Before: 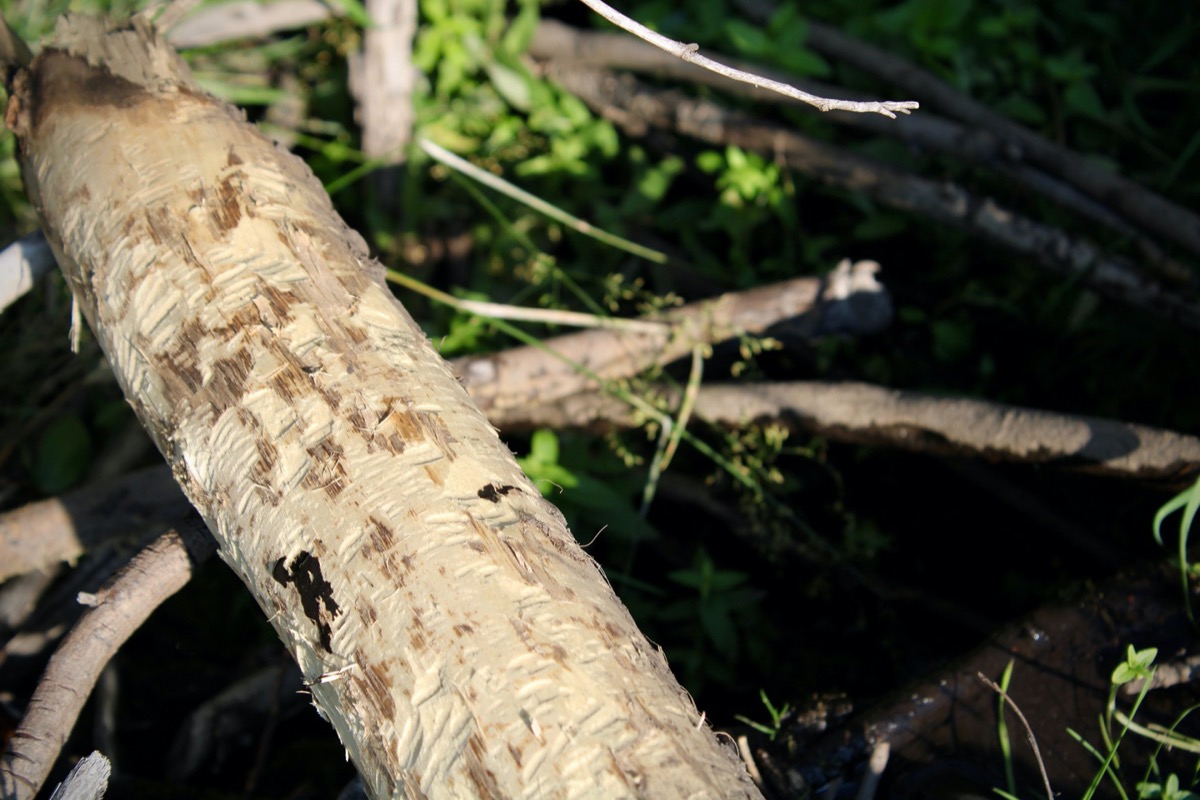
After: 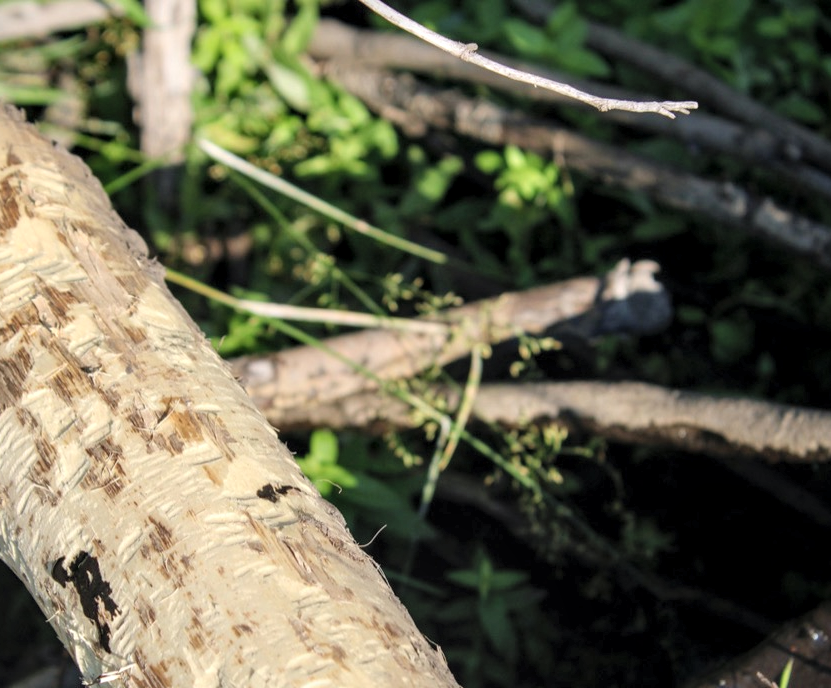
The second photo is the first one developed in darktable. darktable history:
crop: left 18.479%, right 12.2%, bottom 13.971%
local contrast: detail 130%
contrast brightness saturation: brightness 0.15
